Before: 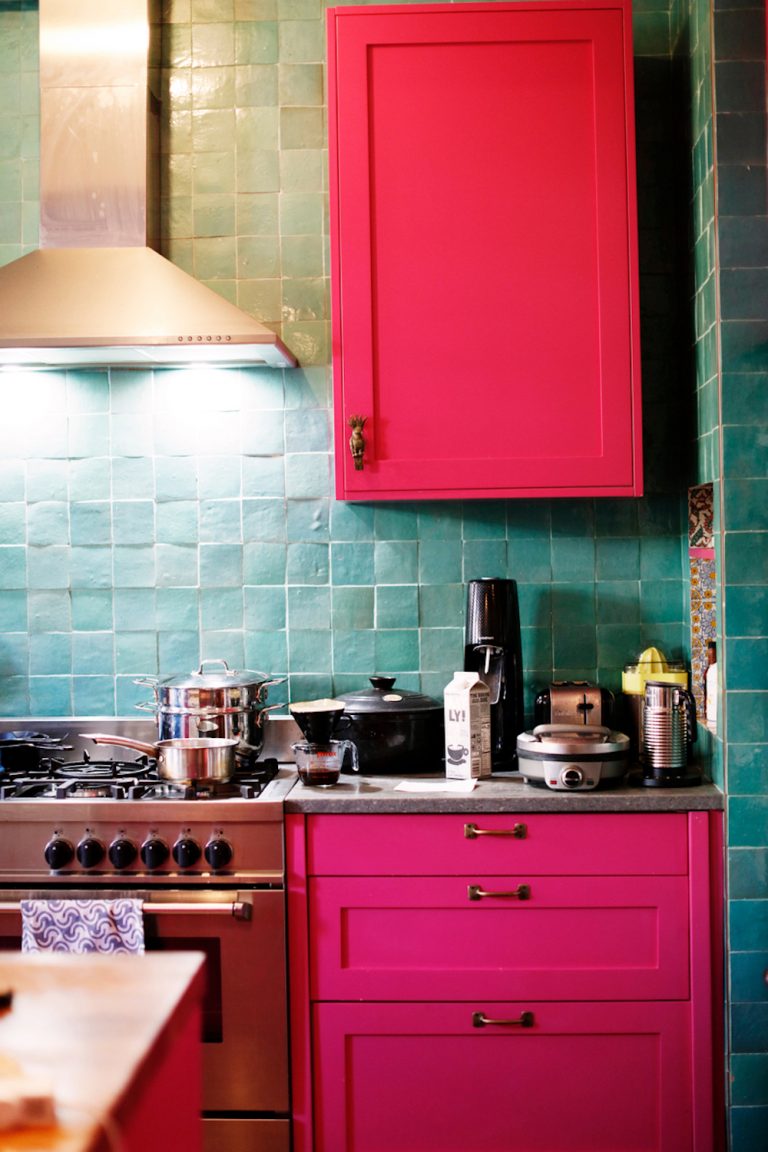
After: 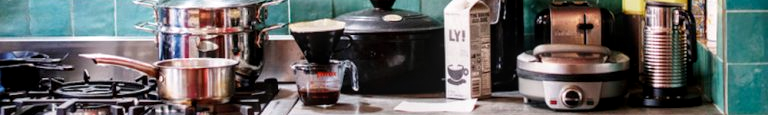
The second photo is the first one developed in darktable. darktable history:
local contrast: on, module defaults
crop and rotate: top 59.084%, bottom 30.916%
